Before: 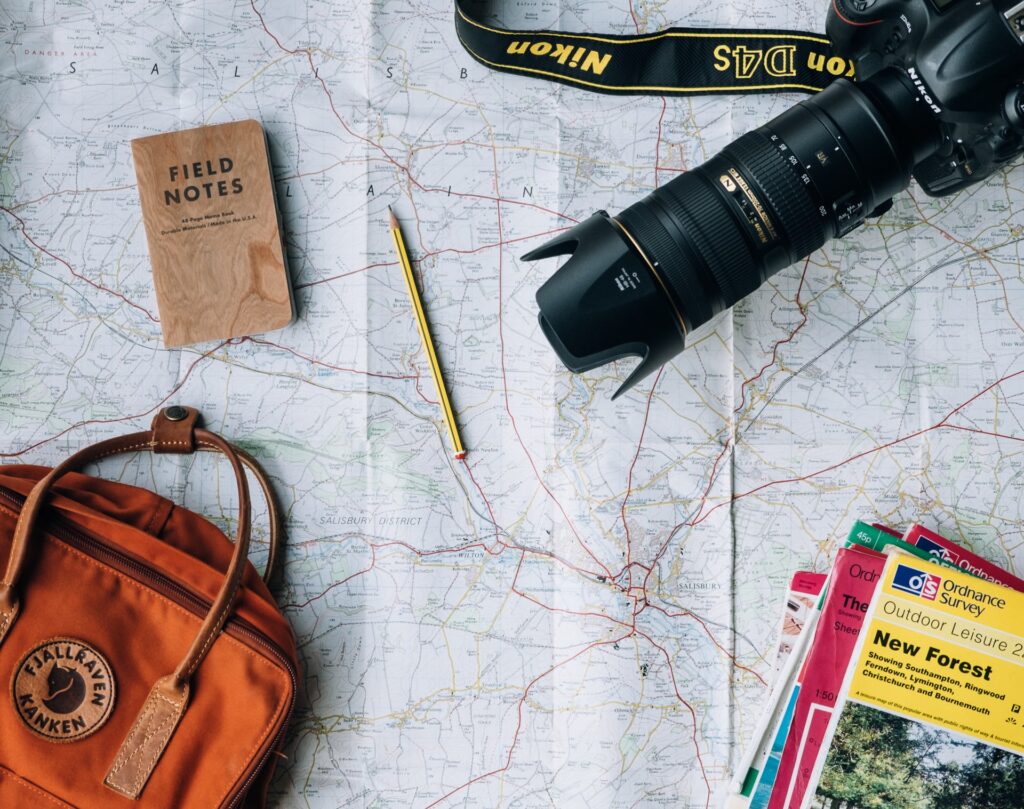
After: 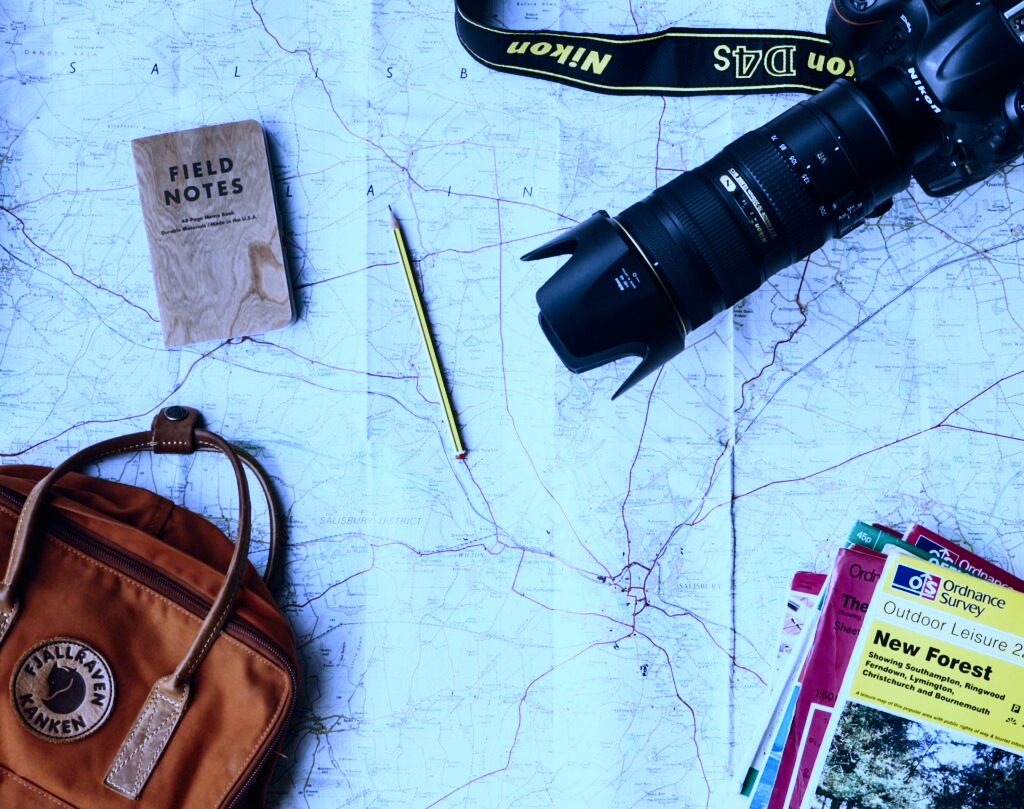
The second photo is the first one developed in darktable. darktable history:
contrast brightness saturation: contrast 0.28
white balance: red 0.766, blue 1.537
